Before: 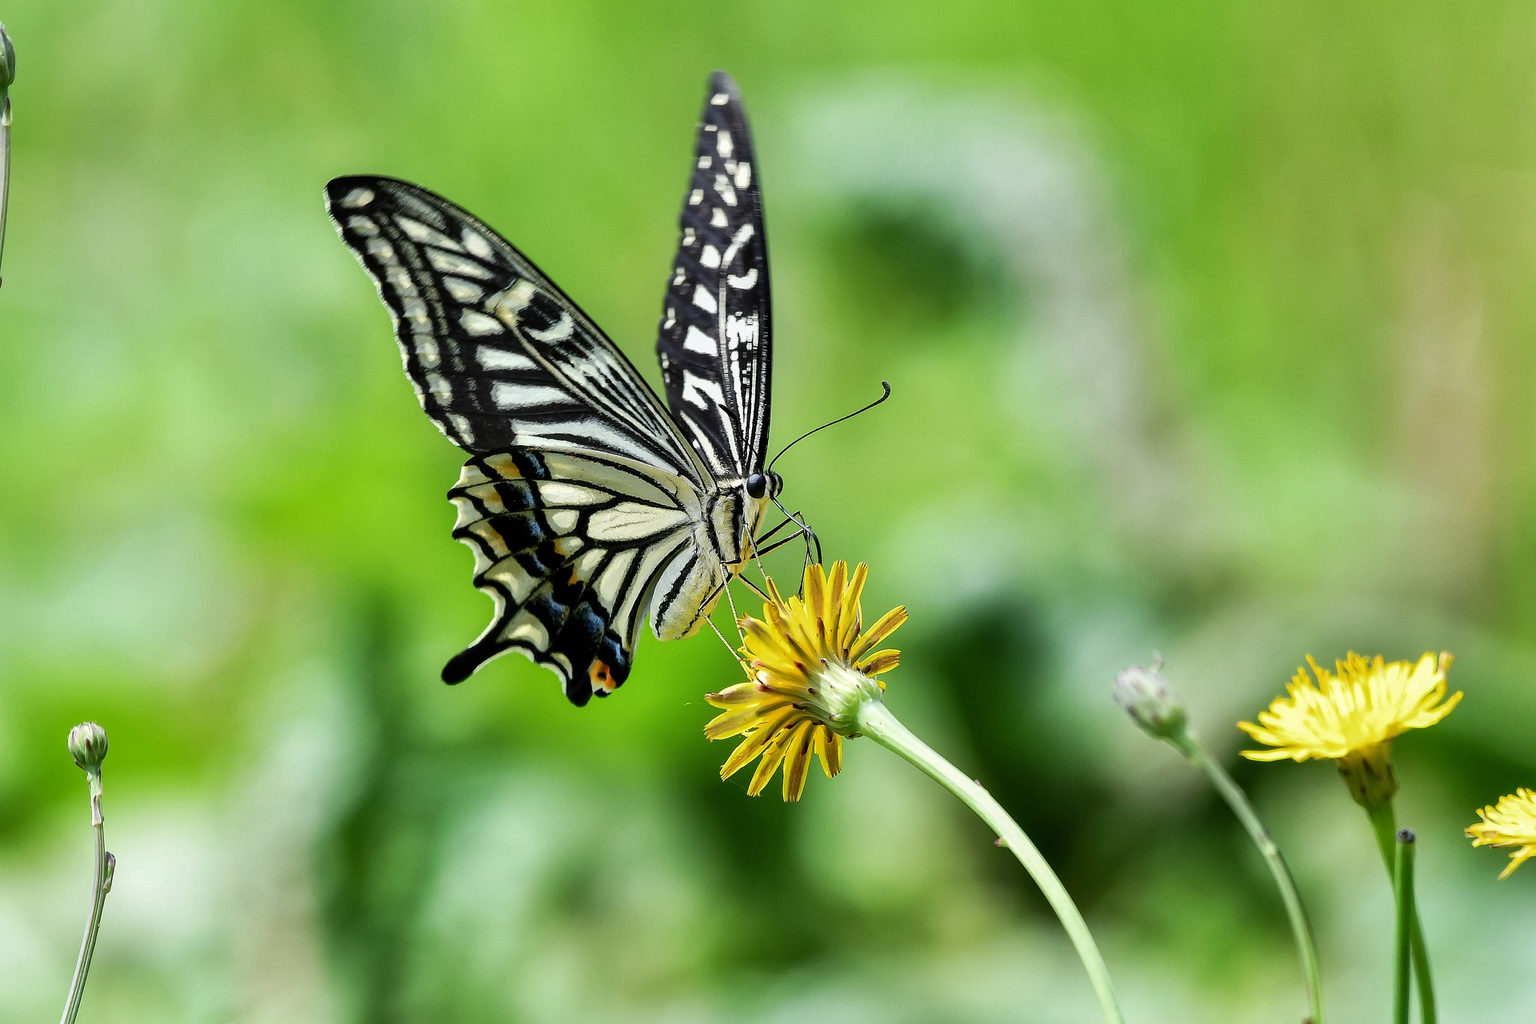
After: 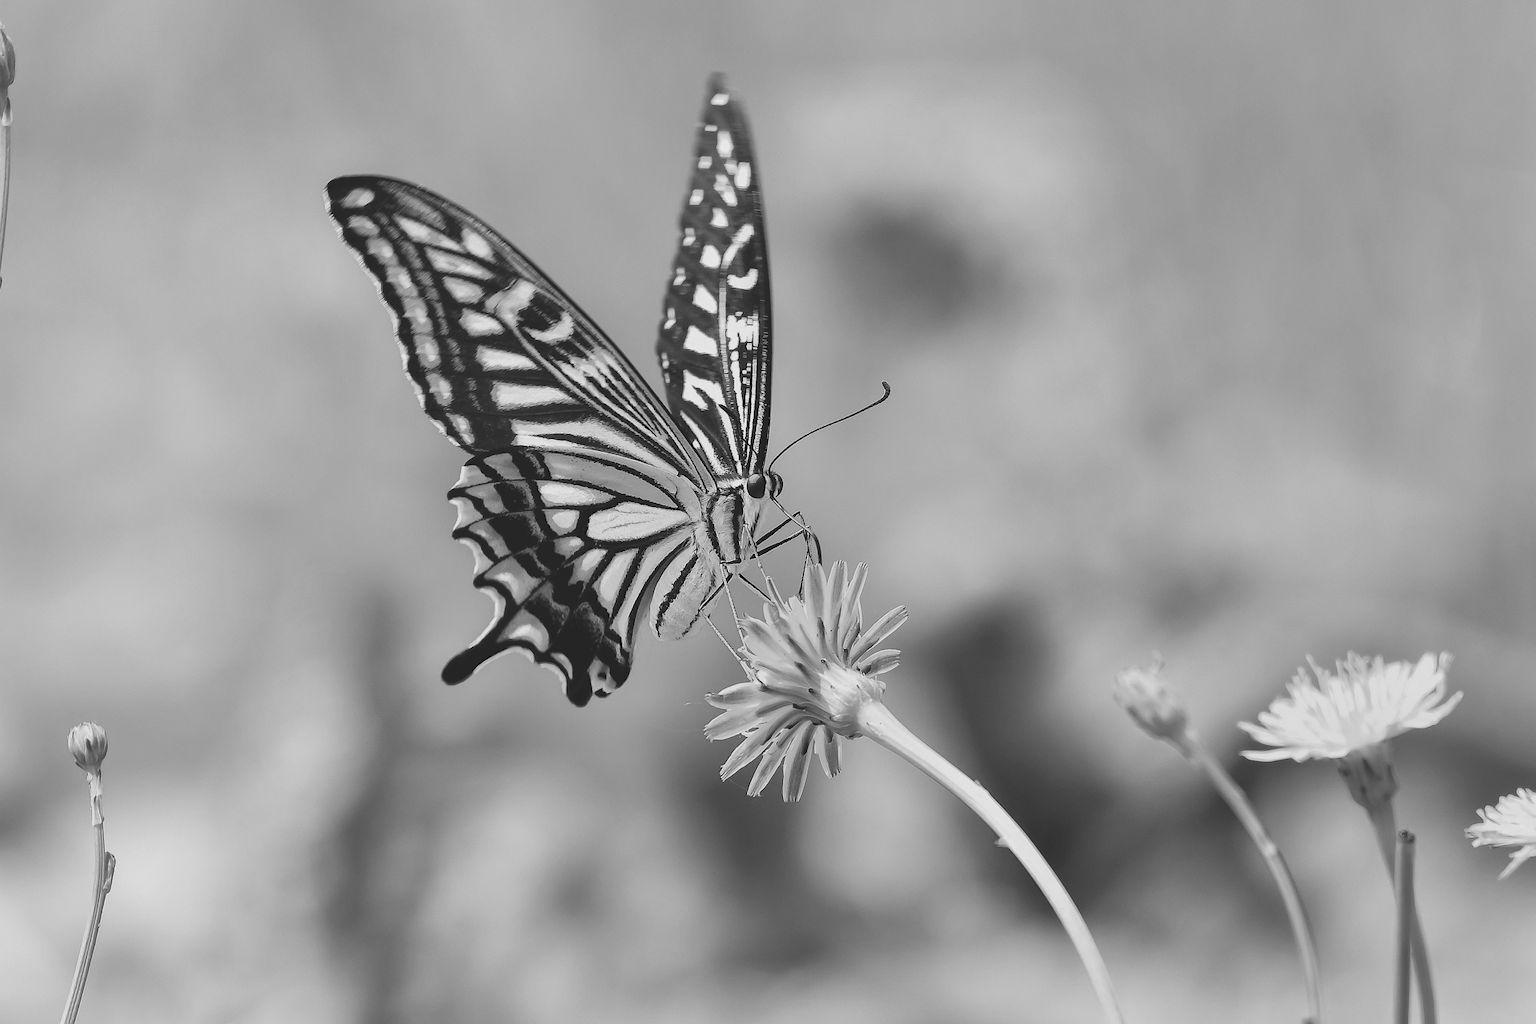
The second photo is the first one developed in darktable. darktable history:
local contrast: detail 70%
monochrome: on, module defaults
